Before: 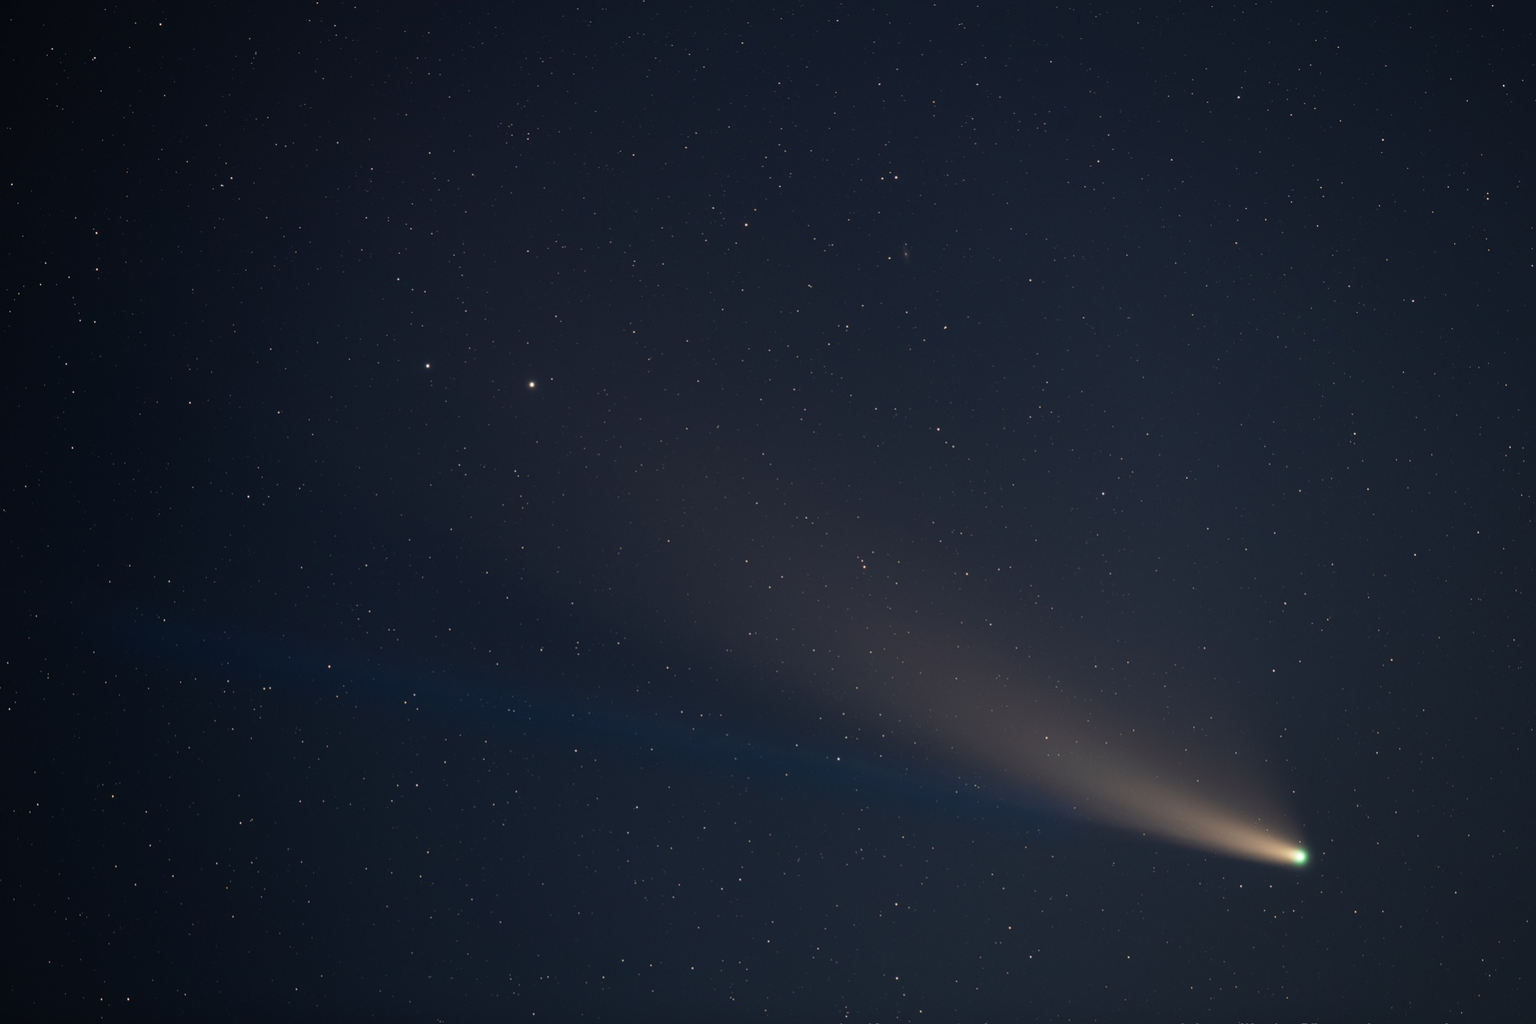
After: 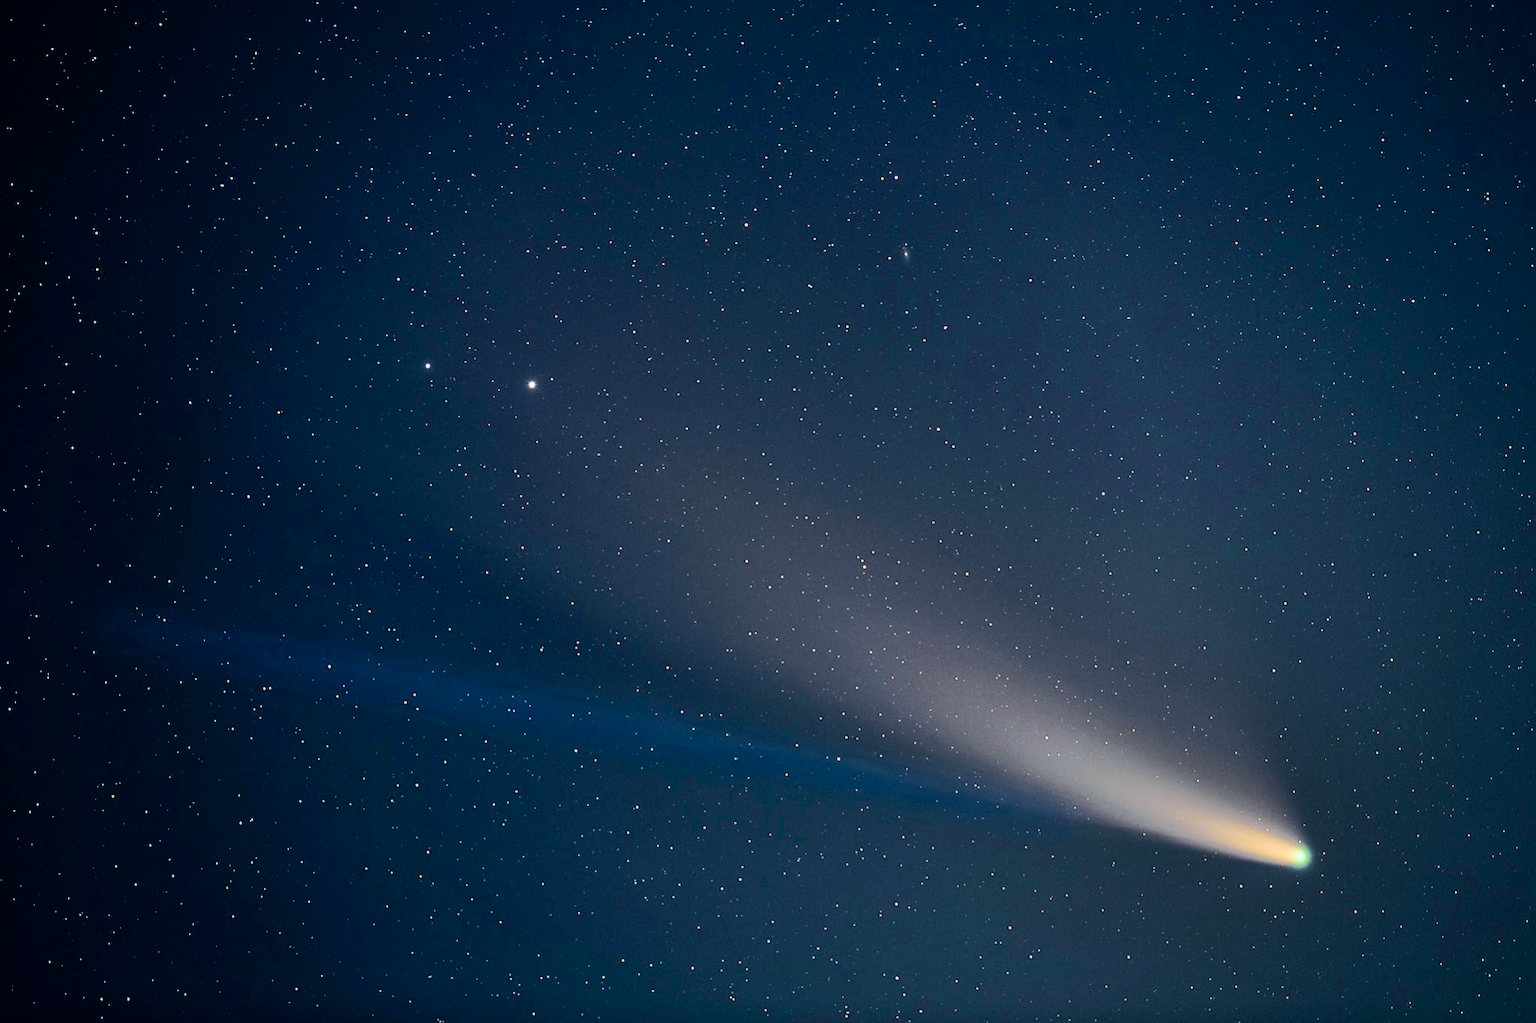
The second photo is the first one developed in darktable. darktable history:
tone curve: curves: ch0 [(0, 0) (0.081, 0.044) (0.185, 0.13) (0.283, 0.238) (0.416, 0.449) (0.495, 0.524) (0.686, 0.743) (0.826, 0.865) (0.978, 0.988)]; ch1 [(0, 0) (0.147, 0.166) (0.321, 0.362) (0.371, 0.402) (0.423, 0.442) (0.479, 0.472) (0.505, 0.497) (0.521, 0.506) (0.551, 0.537) (0.586, 0.574) (0.625, 0.618) (0.68, 0.681) (1, 1)]; ch2 [(0, 0) (0.346, 0.362) (0.404, 0.427) (0.502, 0.495) (0.531, 0.513) (0.547, 0.533) (0.582, 0.596) (0.629, 0.631) (0.717, 0.678) (1, 1)], color space Lab, independent channels, preserve colors none
local contrast: on, module defaults
shadows and highlights: shadows 52.28, highlights -28.51, soften with gaussian
color balance rgb: white fulcrum 0.983 EV, perceptual saturation grading › global saturation 31.158%, global vibrance 30.097%
sharpen: amount 0.495
filmic rgb: black relative exposure -7.65 EV, white relative exposure 4.56 EV, hardness 3.61, contrast 0.99, iterations of high-quality reconstruction 0
exposure: black level correction 0.001, exposure 1 EV, compensate highlight preservation false
